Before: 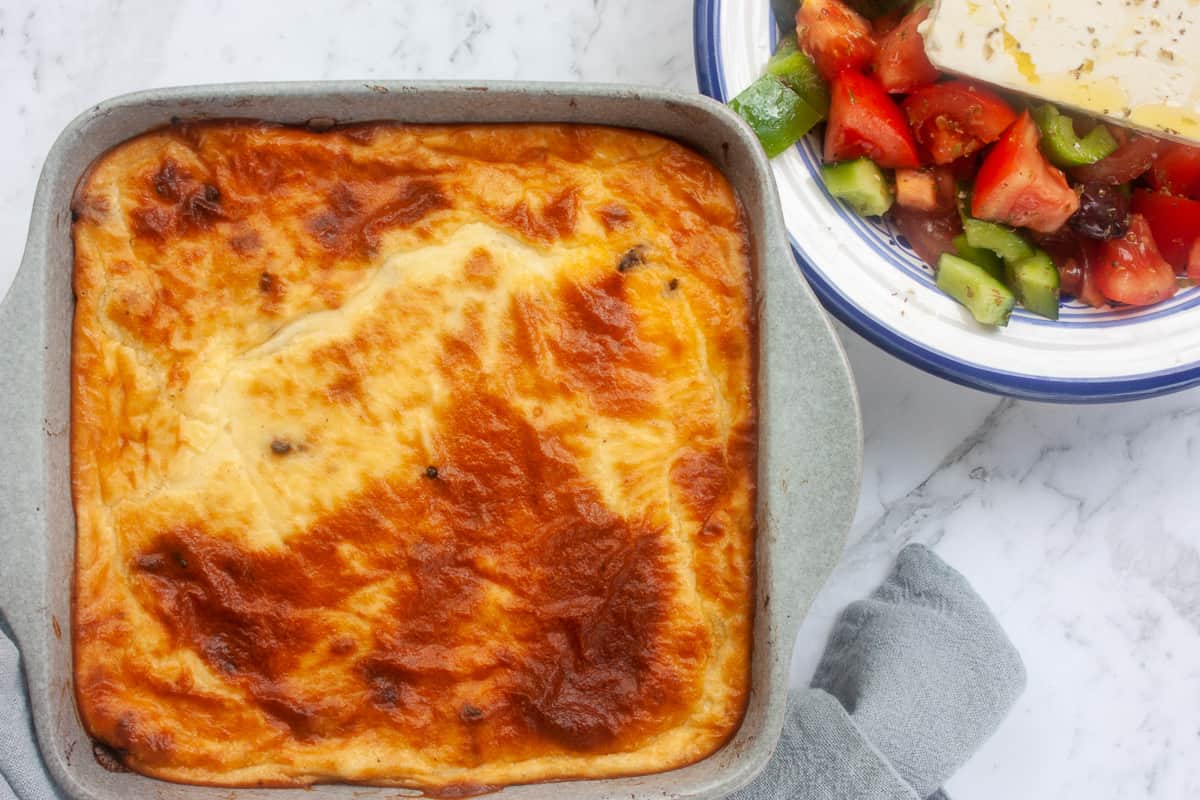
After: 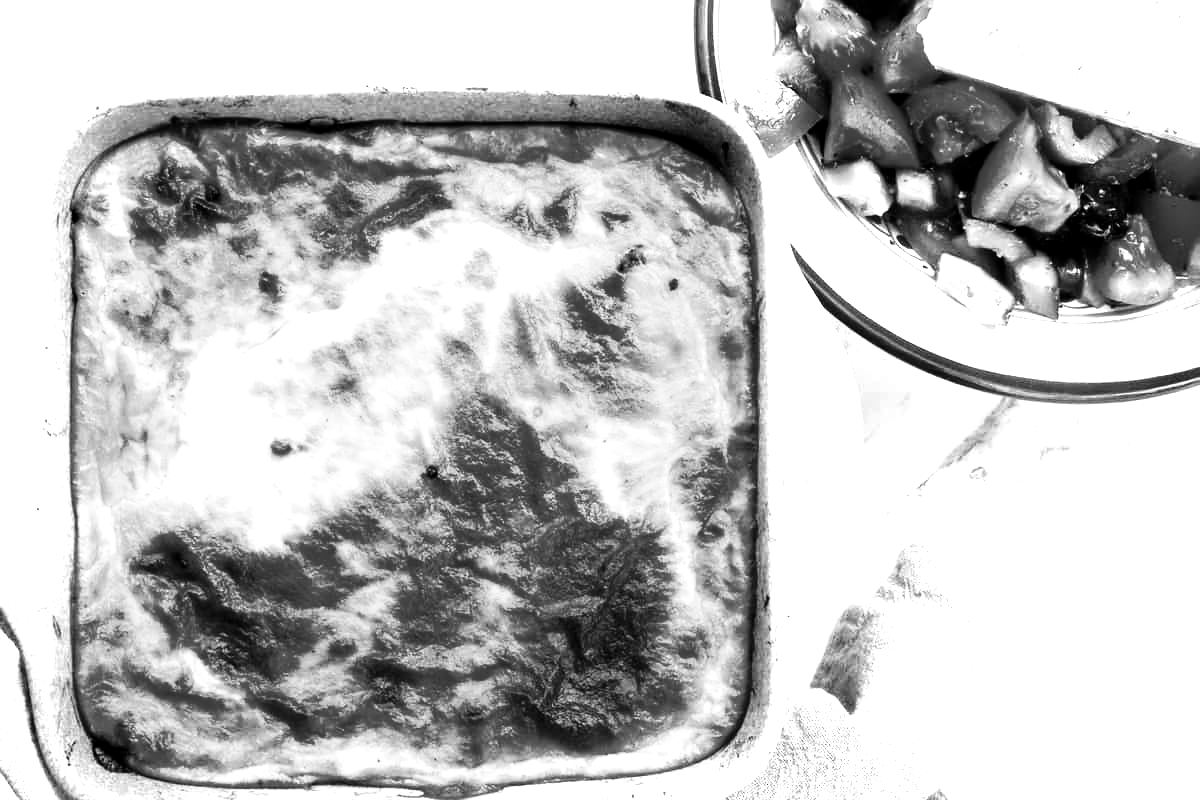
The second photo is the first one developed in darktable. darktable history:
monochrome: a 0, b 0, size 0.5, highlights 0.57
tone curve: curves: ch0 [(0, 0) (0.003, 0.001) (0.011, 0.004) (0.025, 0.009) (0.044, 0.016) (0.069, 0.025) (0.1, 0.036) (0.136, 0.059) (0.177, 0.103) (0.224, 0.175) (0.277, 0.274) (0.335, 0.395) (0.399, 0.52) (0.468, 0.635) (0.543, 0.733) (0.623, 0.817) (0.709, 0.888) (0.801, 0.93) (0.898, 0.964) (1, 1)], color space Lab, independent channels, preserve colors none
levels: levels [0.044, 0.475, 0.791]
